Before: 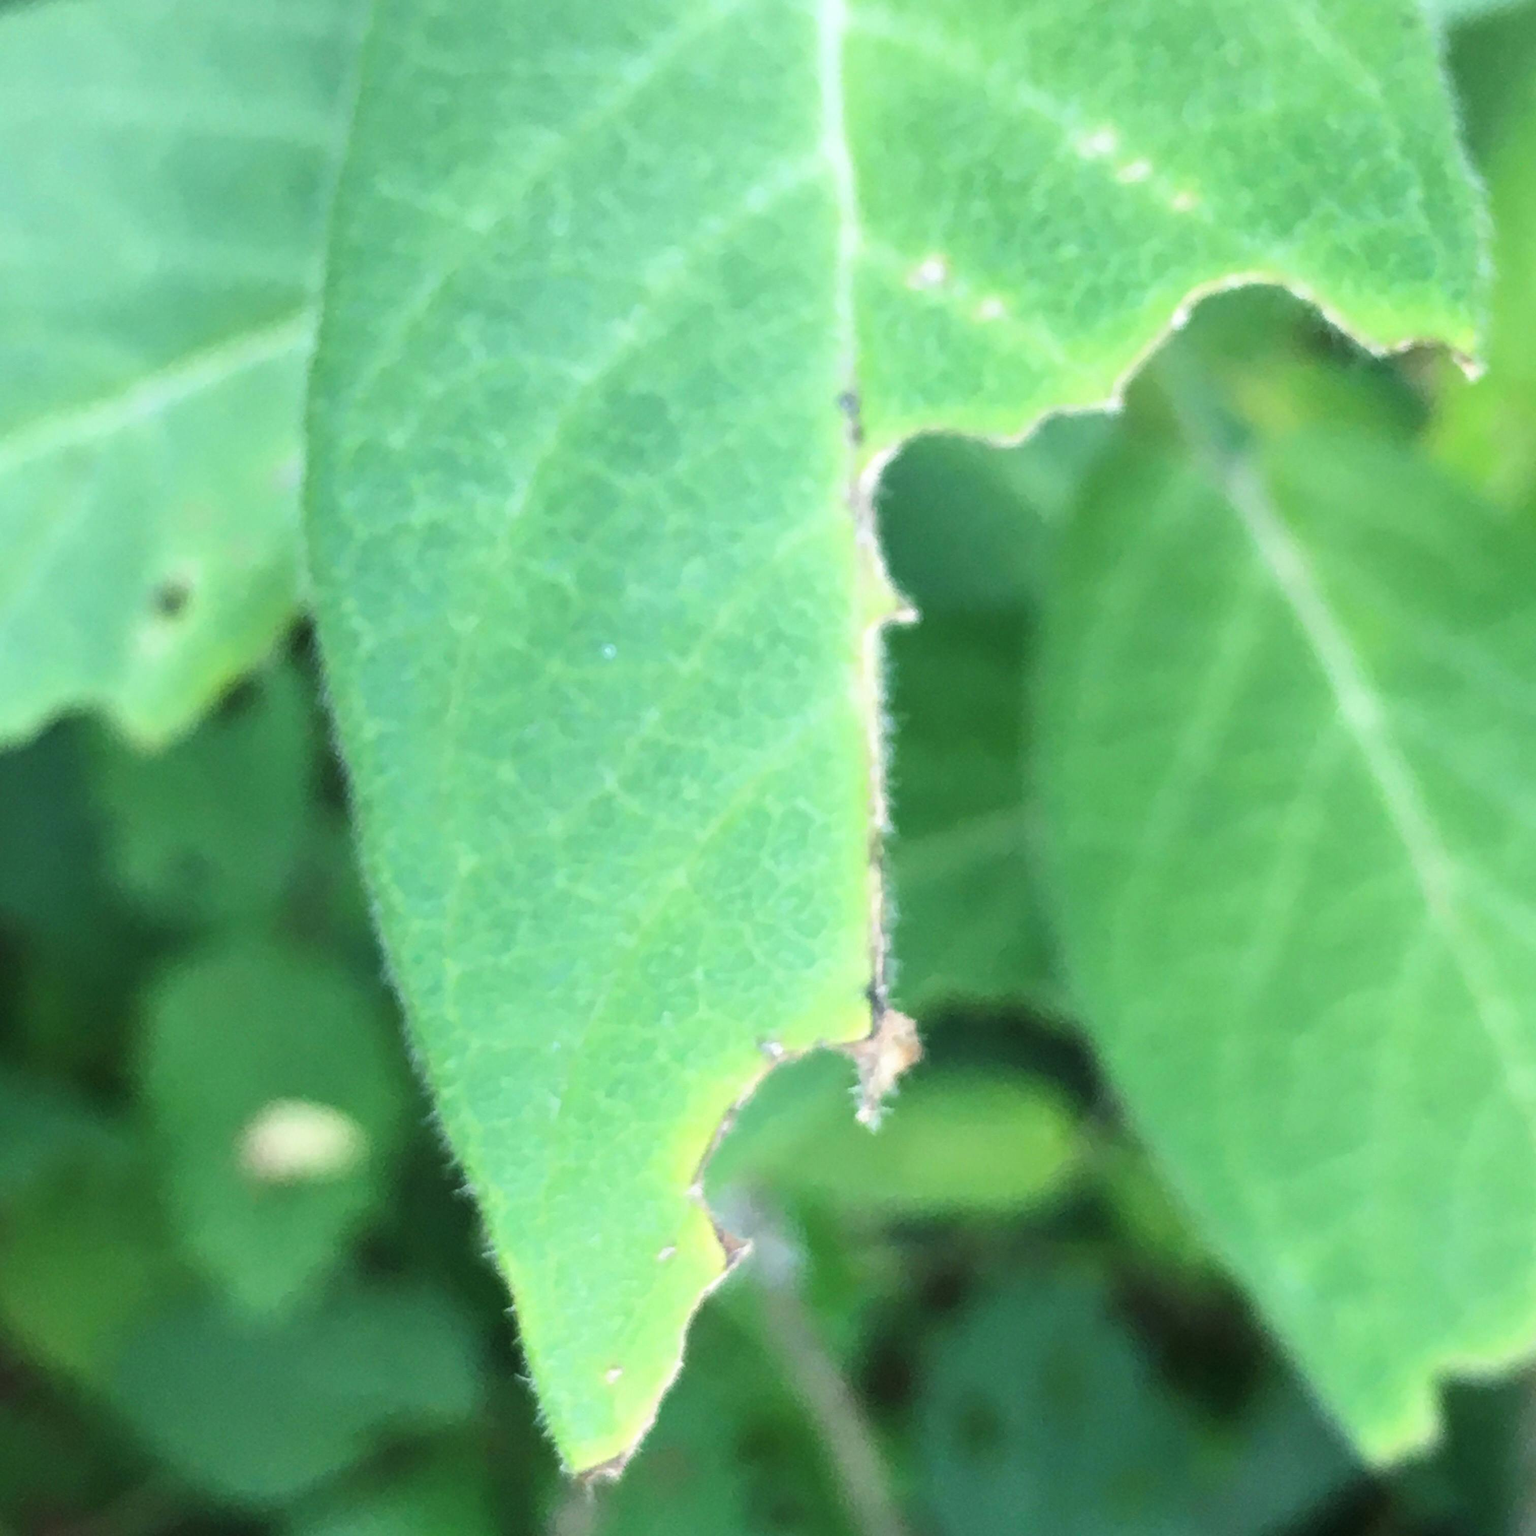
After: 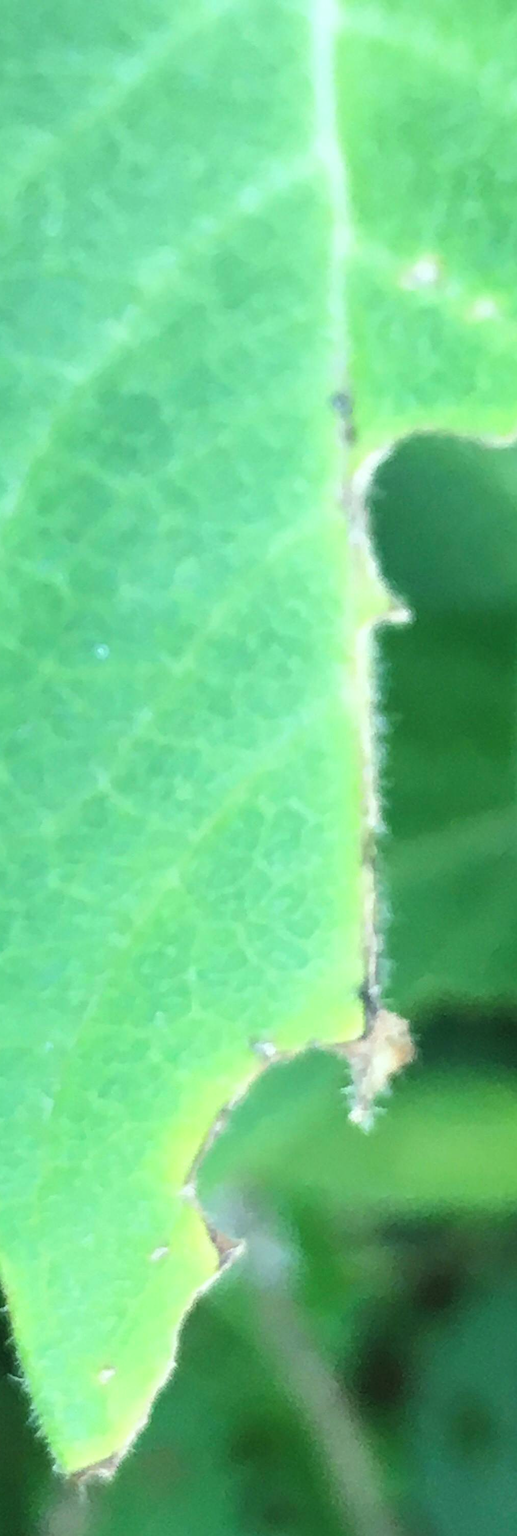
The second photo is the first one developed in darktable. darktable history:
color correction: highlights a* -6.65, highlights b* 0.461
sharpen: amount 0.496
crop: left 33.04%, right 33.25%
